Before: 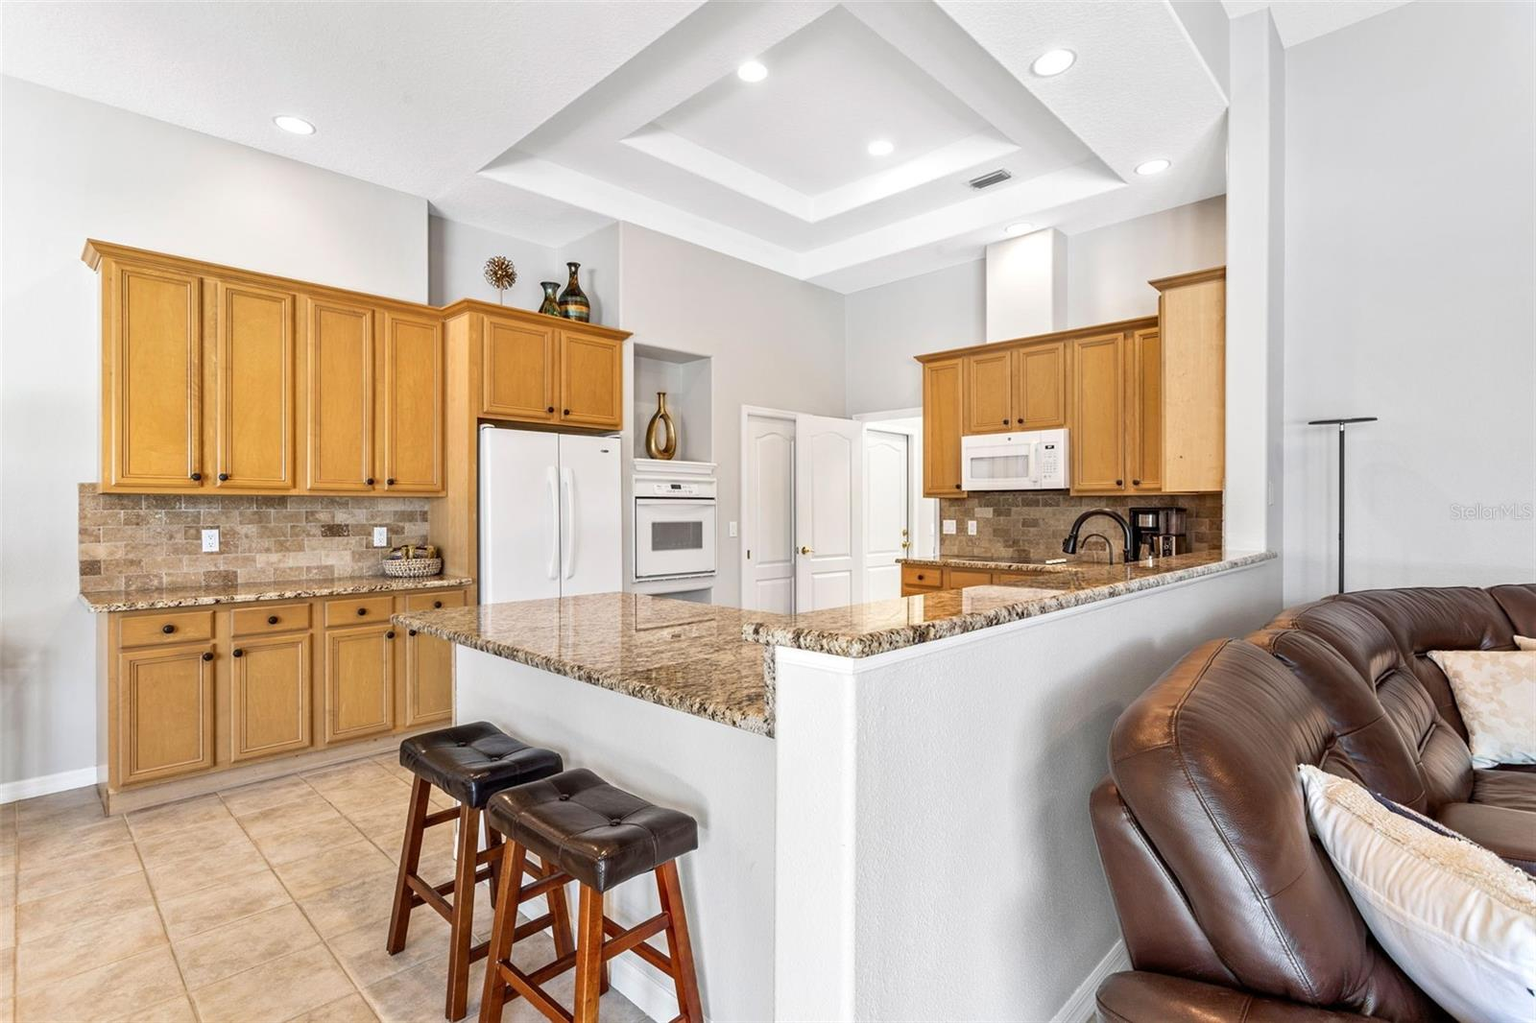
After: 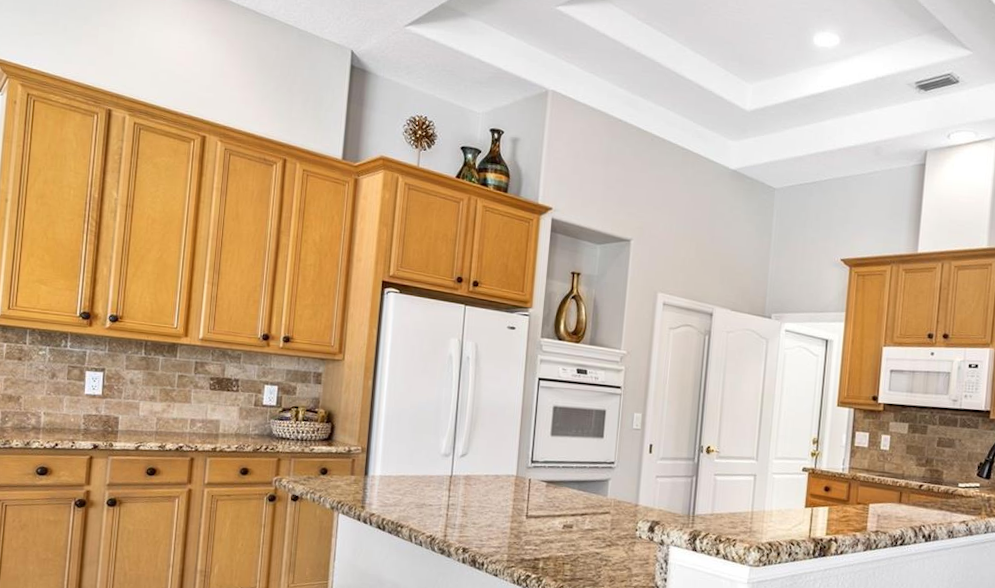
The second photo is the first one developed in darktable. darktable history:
crop and rotate: angle -5.25°, left 2.212%, top 6.861%, right 27.32%, bottom 30.606%
